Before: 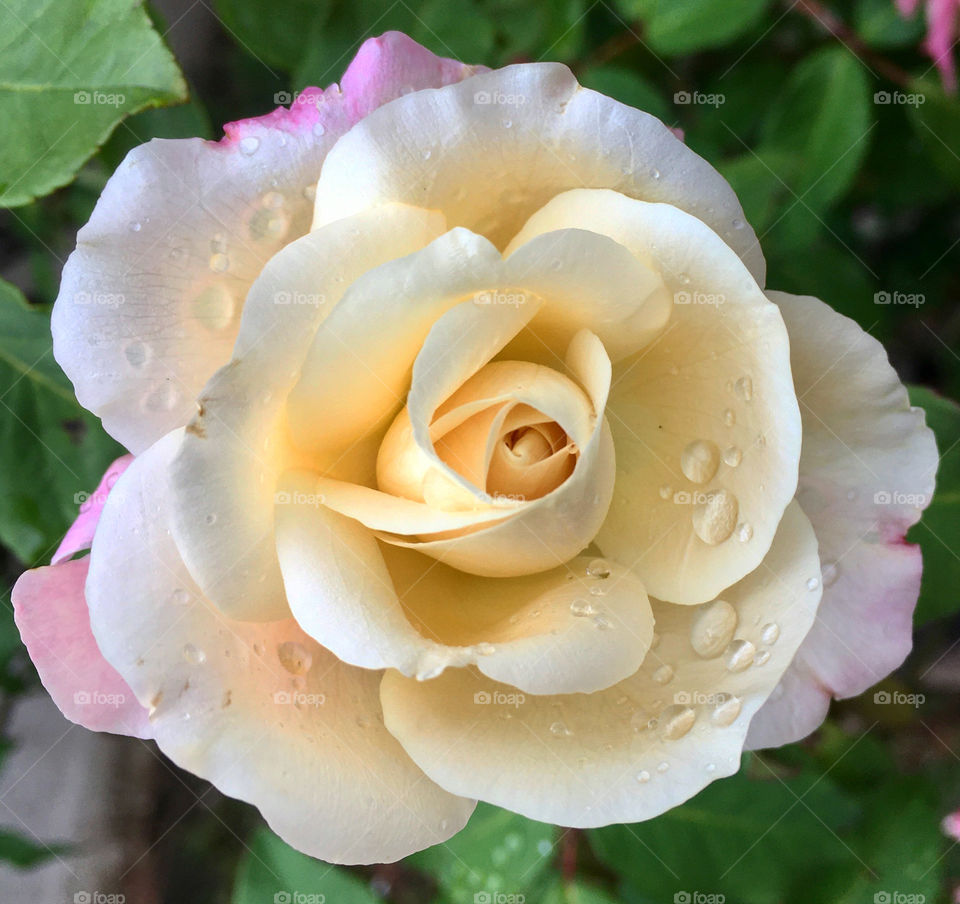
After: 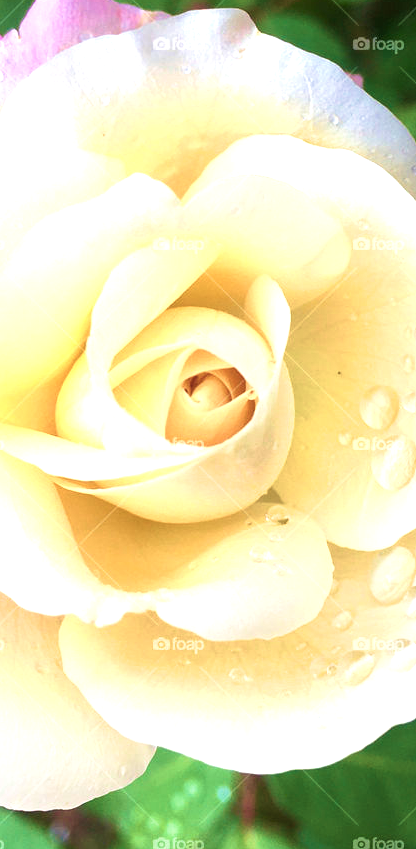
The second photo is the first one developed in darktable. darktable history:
exposure: black level correction 0, exposure 0.894 EV, compensate highlight preservation false
crop: left 33.538%, top 6.056%, right 23.124%
contrast equalizer: octaves 7, y [[0.5, 0.5, 0.544, 0.569, 0.5, 0.5], [0.5 ×6], [0.5 ×6], [0 ×6], [0 ×6]], mix -0.377
velvia: strength 55.41%
color zones: curves: ch0 [(0, 0.558) (0.143, 0.559) (0.286, 0.529) (0.429, 0.505) (0.571, 0.5) (0.714, 0.5) (0.857, 0.5) (1, 0.558)]; ch1 [(0, 0.469) (0.01, 0.469) (0.12, 0.446) (0.248, 0.469) (0.5, 0.5) (0.748, 0.5) (0.99, 0.469) (1, 0.469)]
